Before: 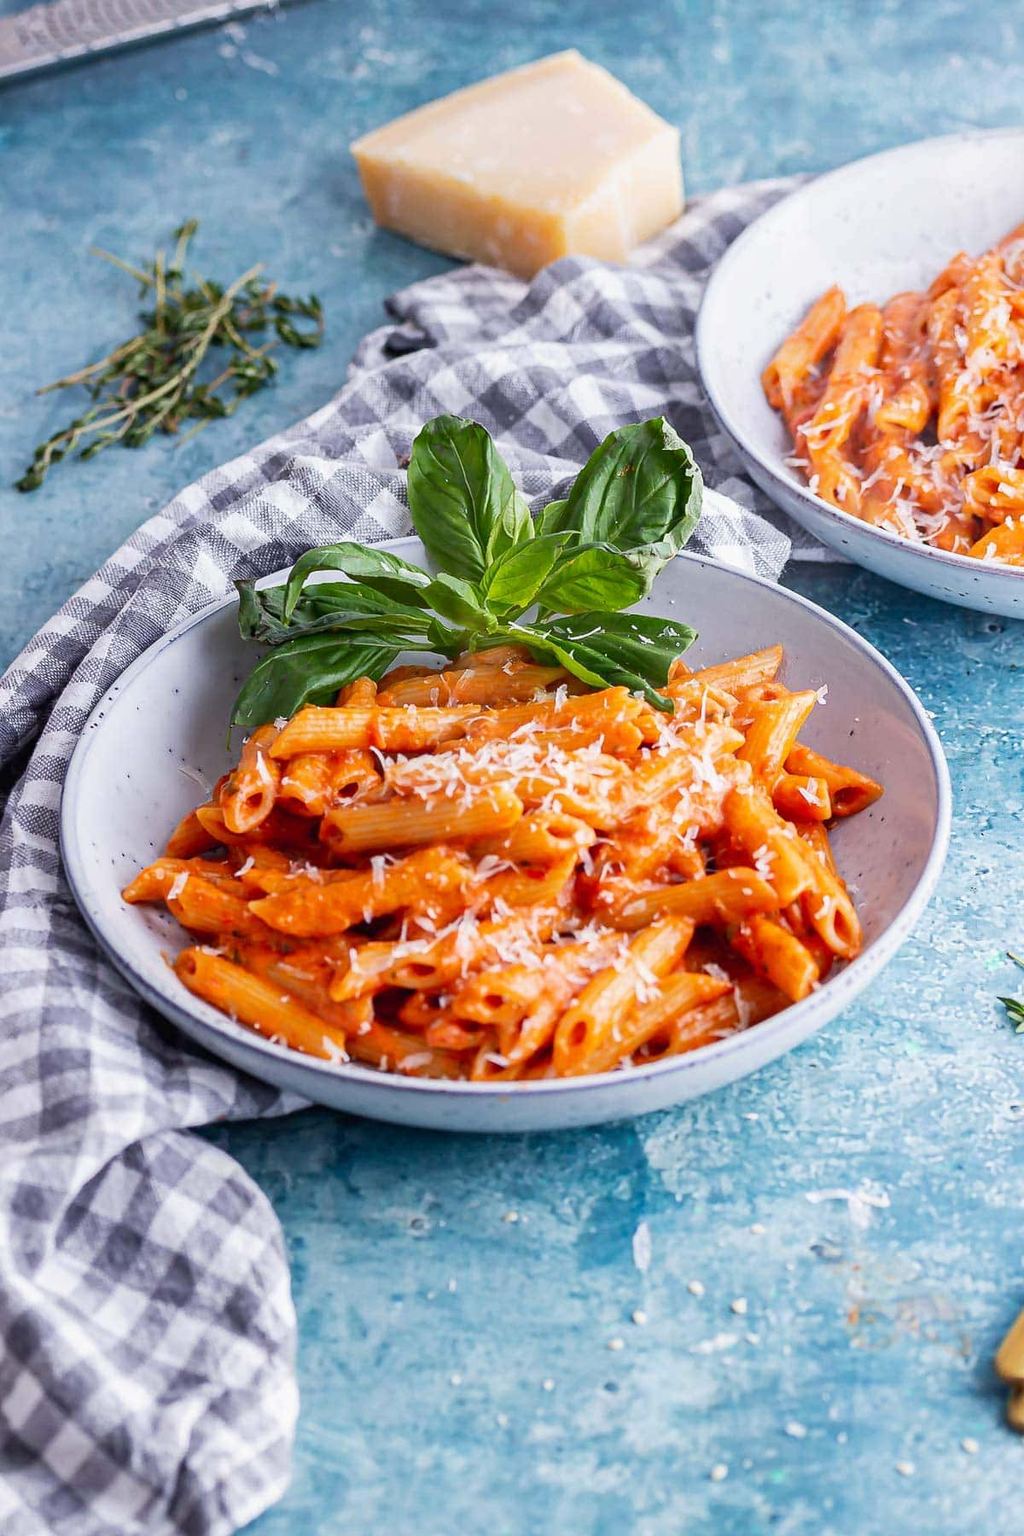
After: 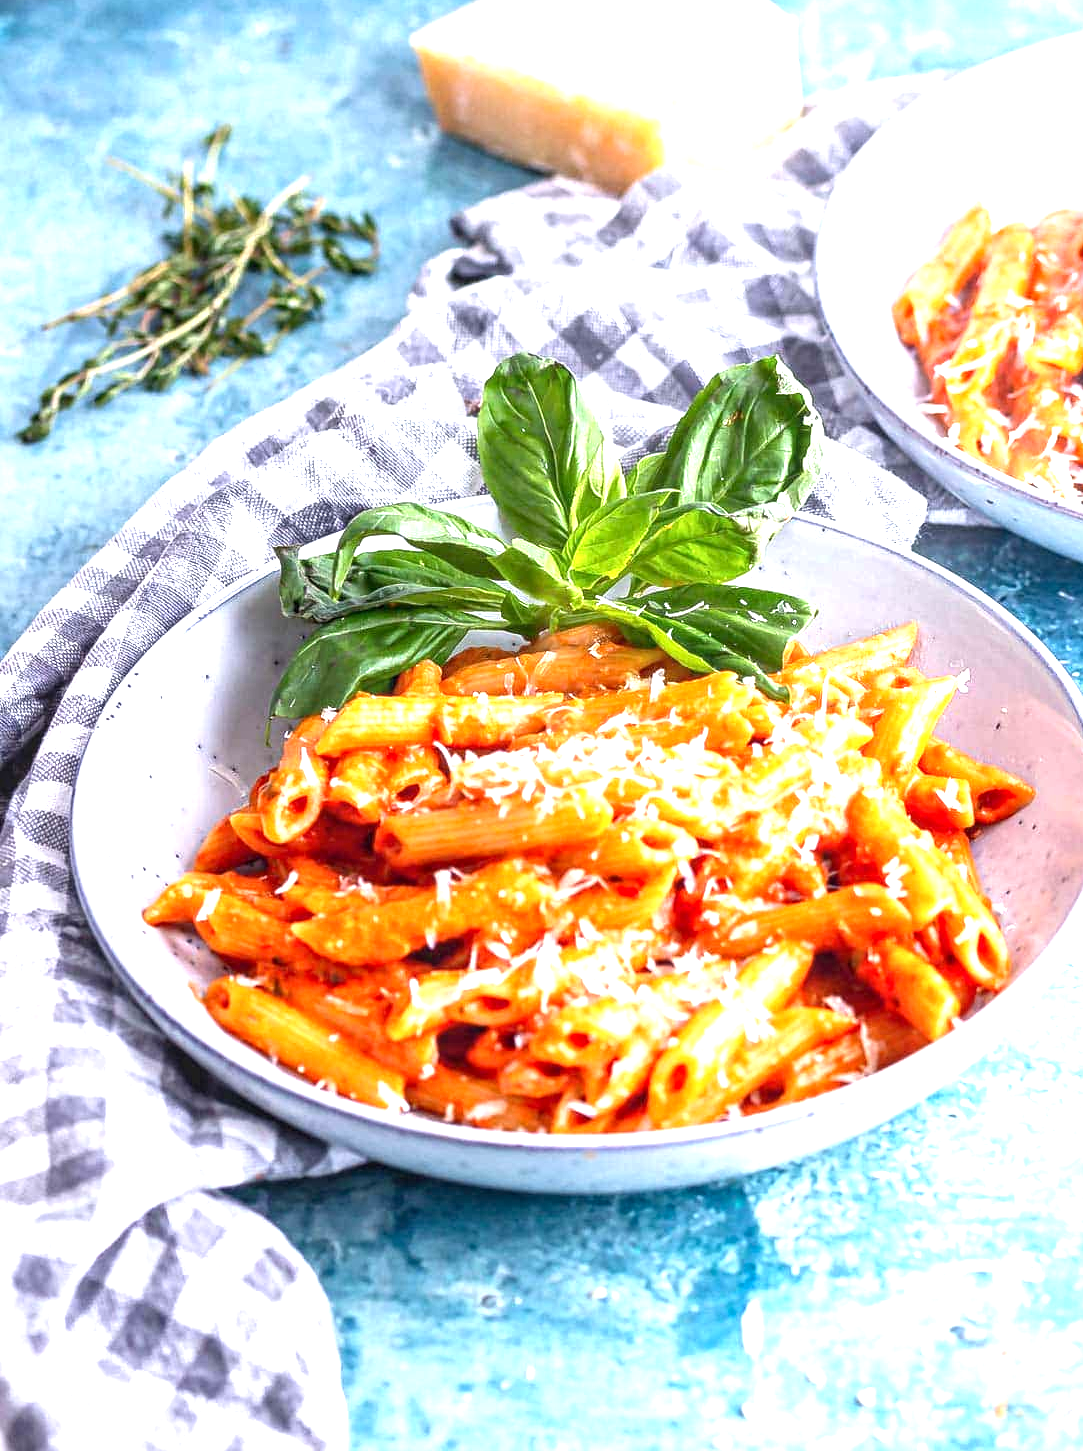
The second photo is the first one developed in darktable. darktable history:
local contrast: on, module defaults
exposure: exposure 1.236 EV, compensate exposure bias true, compensate highlight preservation false
tone equalizer: mask exposure compensation -0.501 EV
crop: top 7.409%, right 9.745%, bottom 11.979%
